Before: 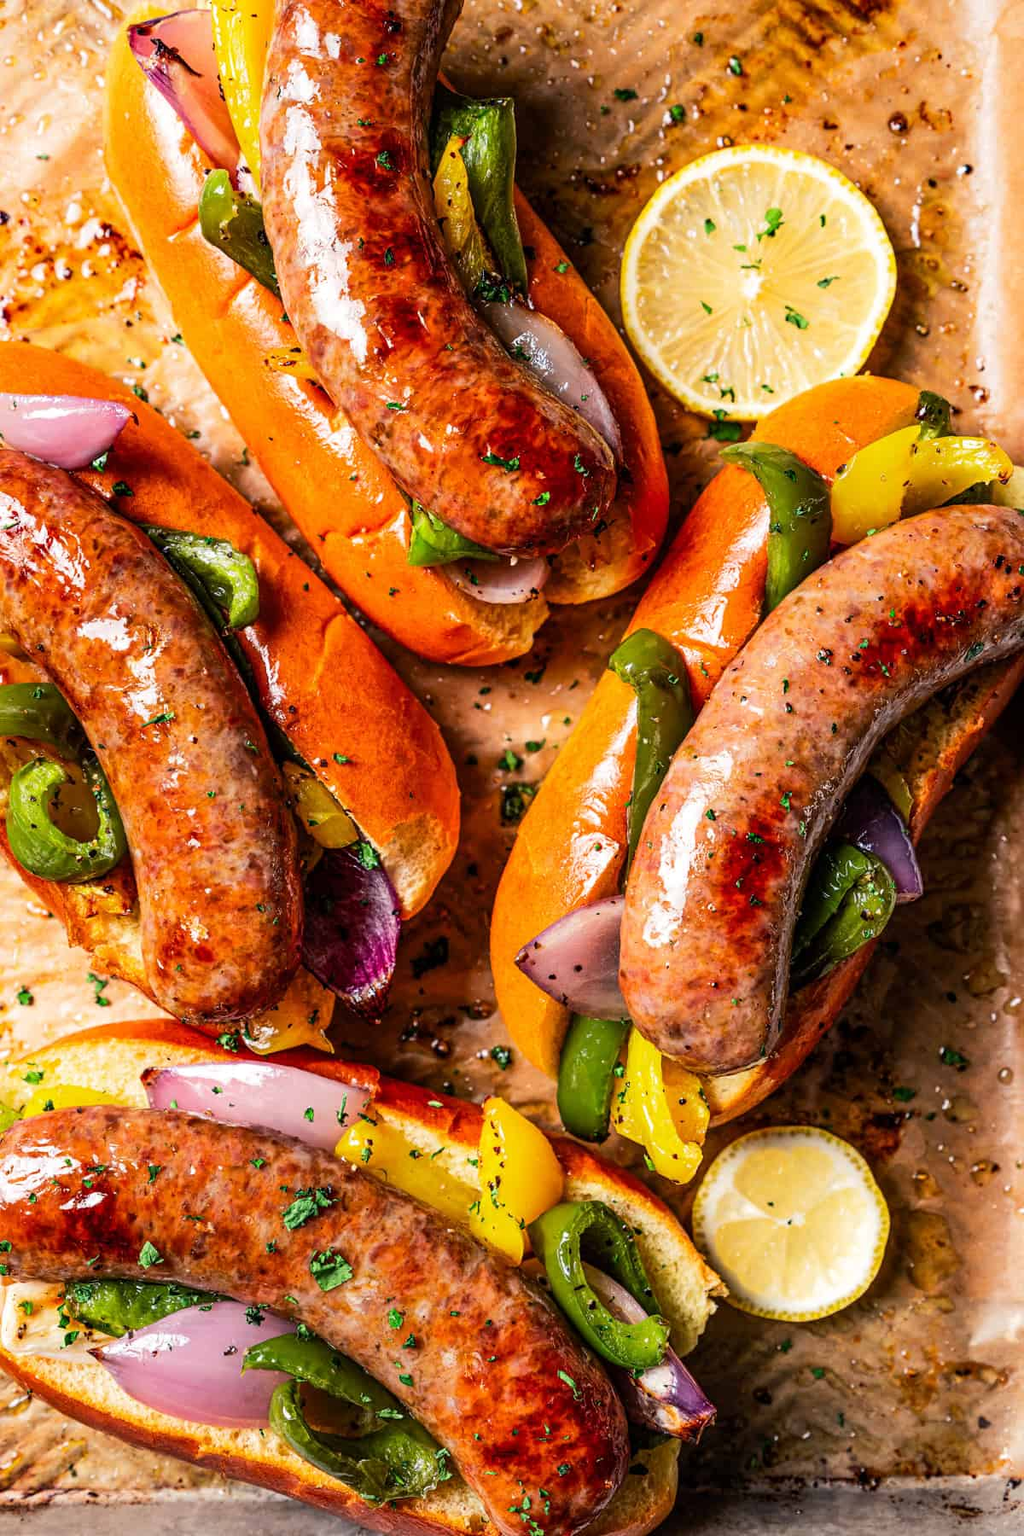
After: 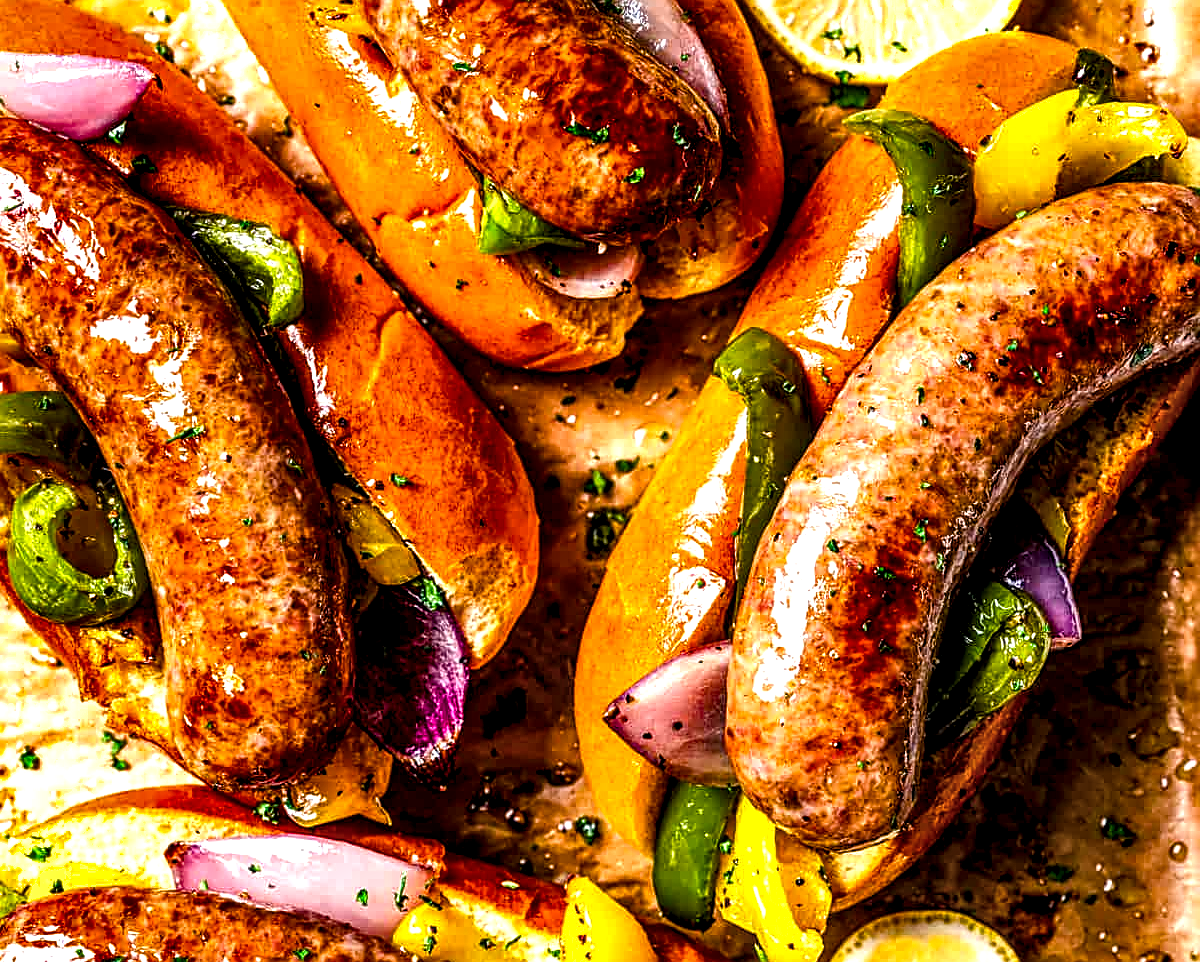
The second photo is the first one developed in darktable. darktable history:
crop and rotate: top 22.763%, bottom 23.738%
local contrast: highlights 79%, shadows 56%, detail 174%, midtone range 0.432
sharpen: on, module defaults
color balance rgb: perceptual saturation grading › global saturation 27.772%, perceptual saturation grading › highlights -25.552%, perceptual saturation grading › mid-tones 25.576%, perceptual saturation grading › shadows 49.269%, perceptual brilliance grading › global brilliance 14.257%, perceptual brilliance grading › shadows -34.548%, global vibrance 20%
shadows and highlights: low approximation 0.01, soften with gaussian
